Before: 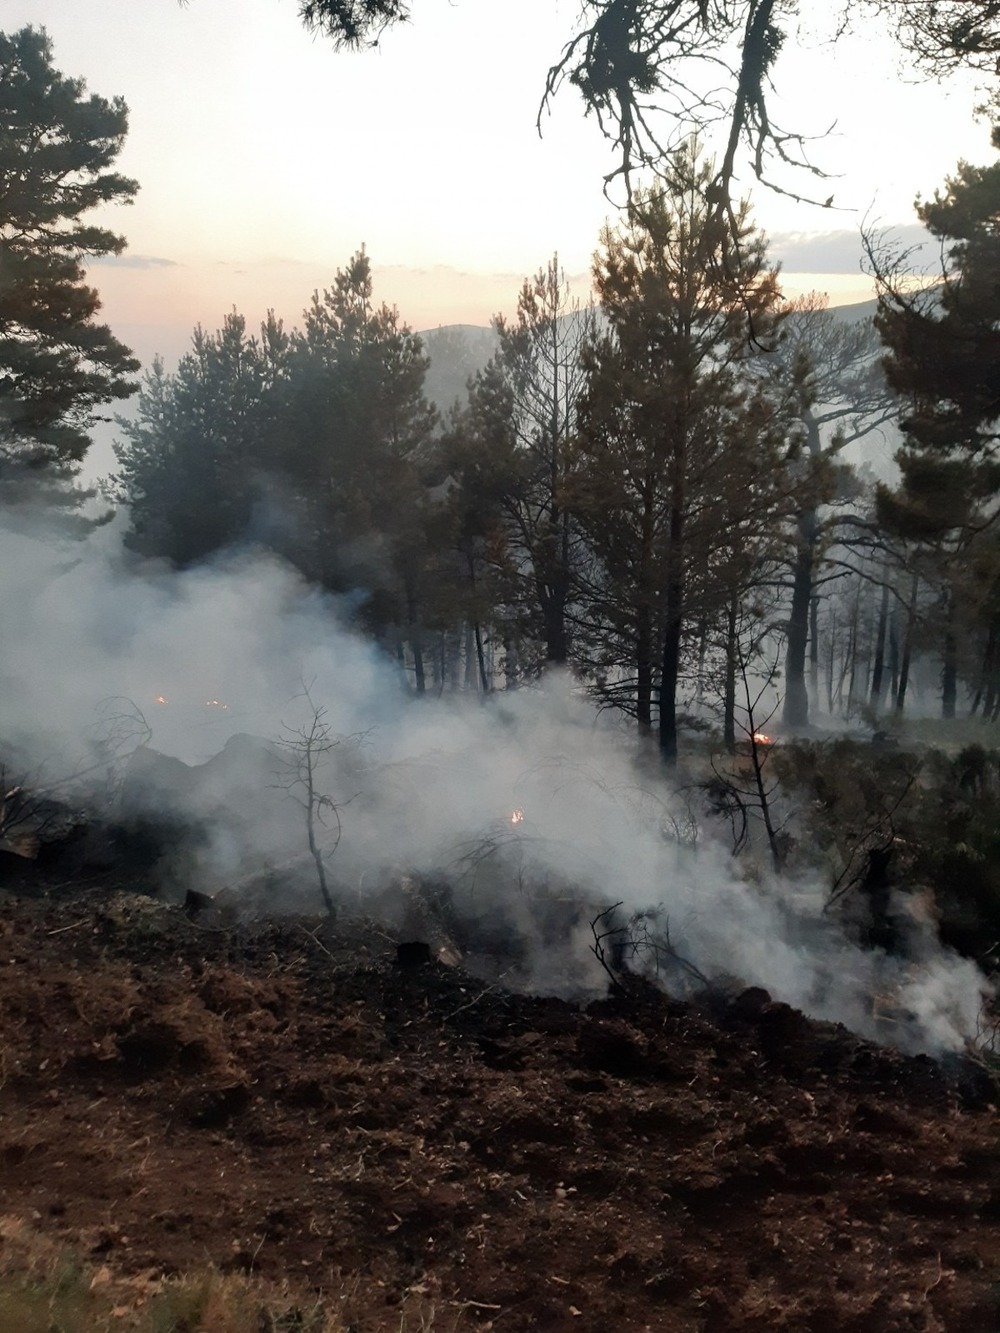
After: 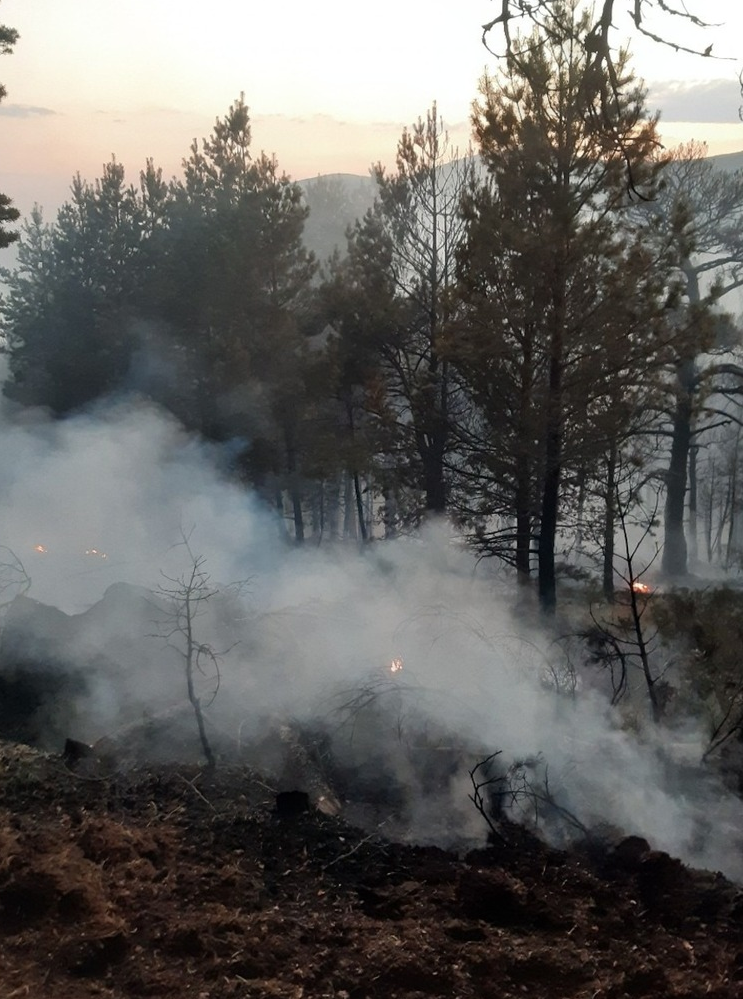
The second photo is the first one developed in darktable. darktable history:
crop and rotate: left 12.181%, top 11.35%, right 13.434%, bottom 13.661%
